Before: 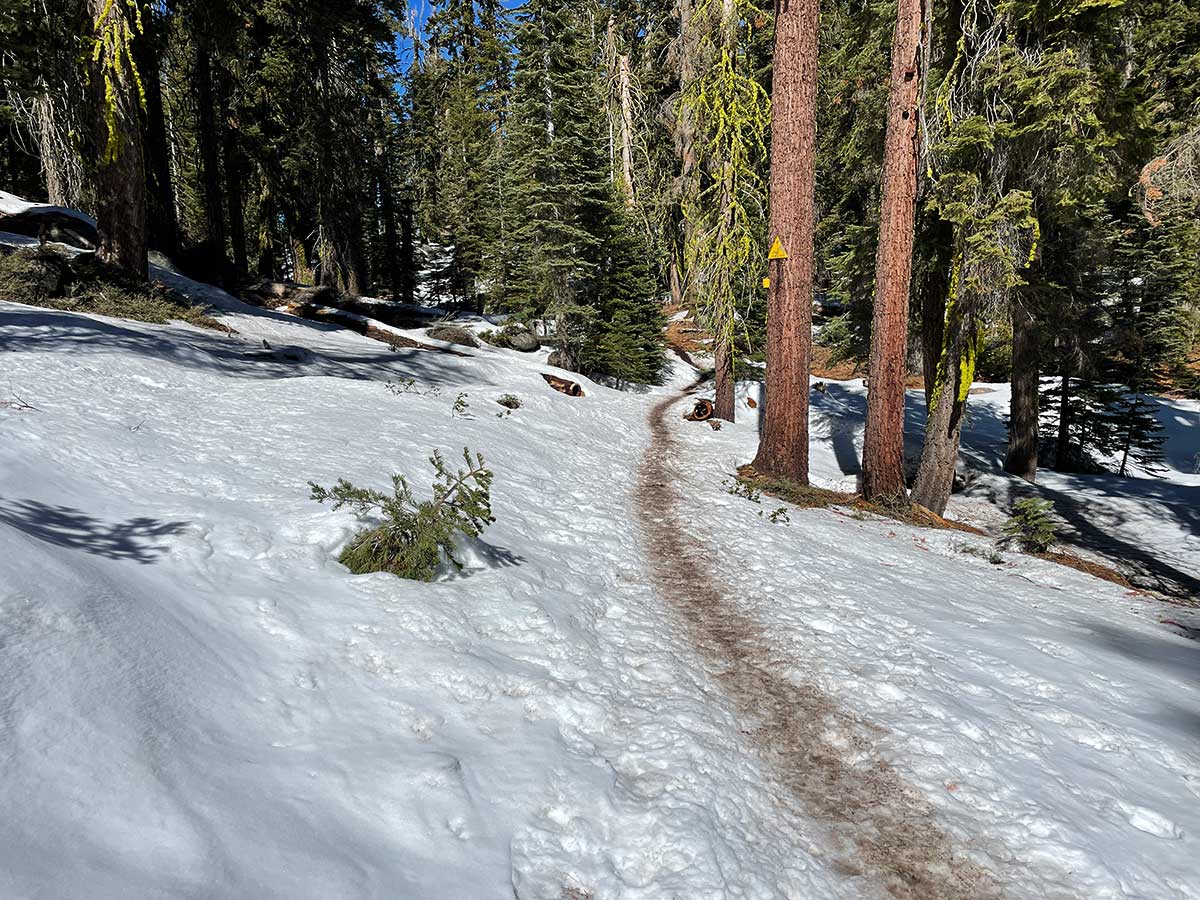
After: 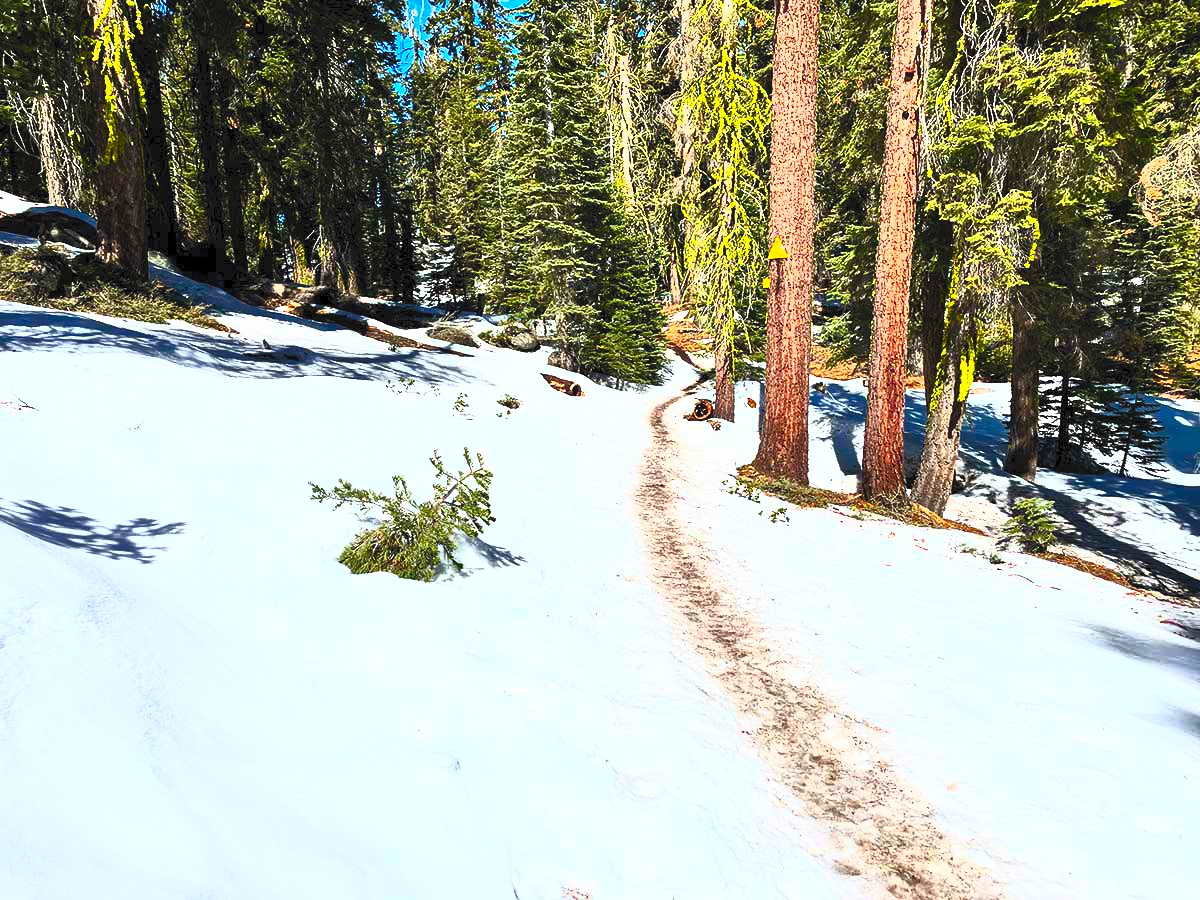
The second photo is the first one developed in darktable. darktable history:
contrast brightness saturation: contrast 0.998, brightness 0.996, saturation 0.992
